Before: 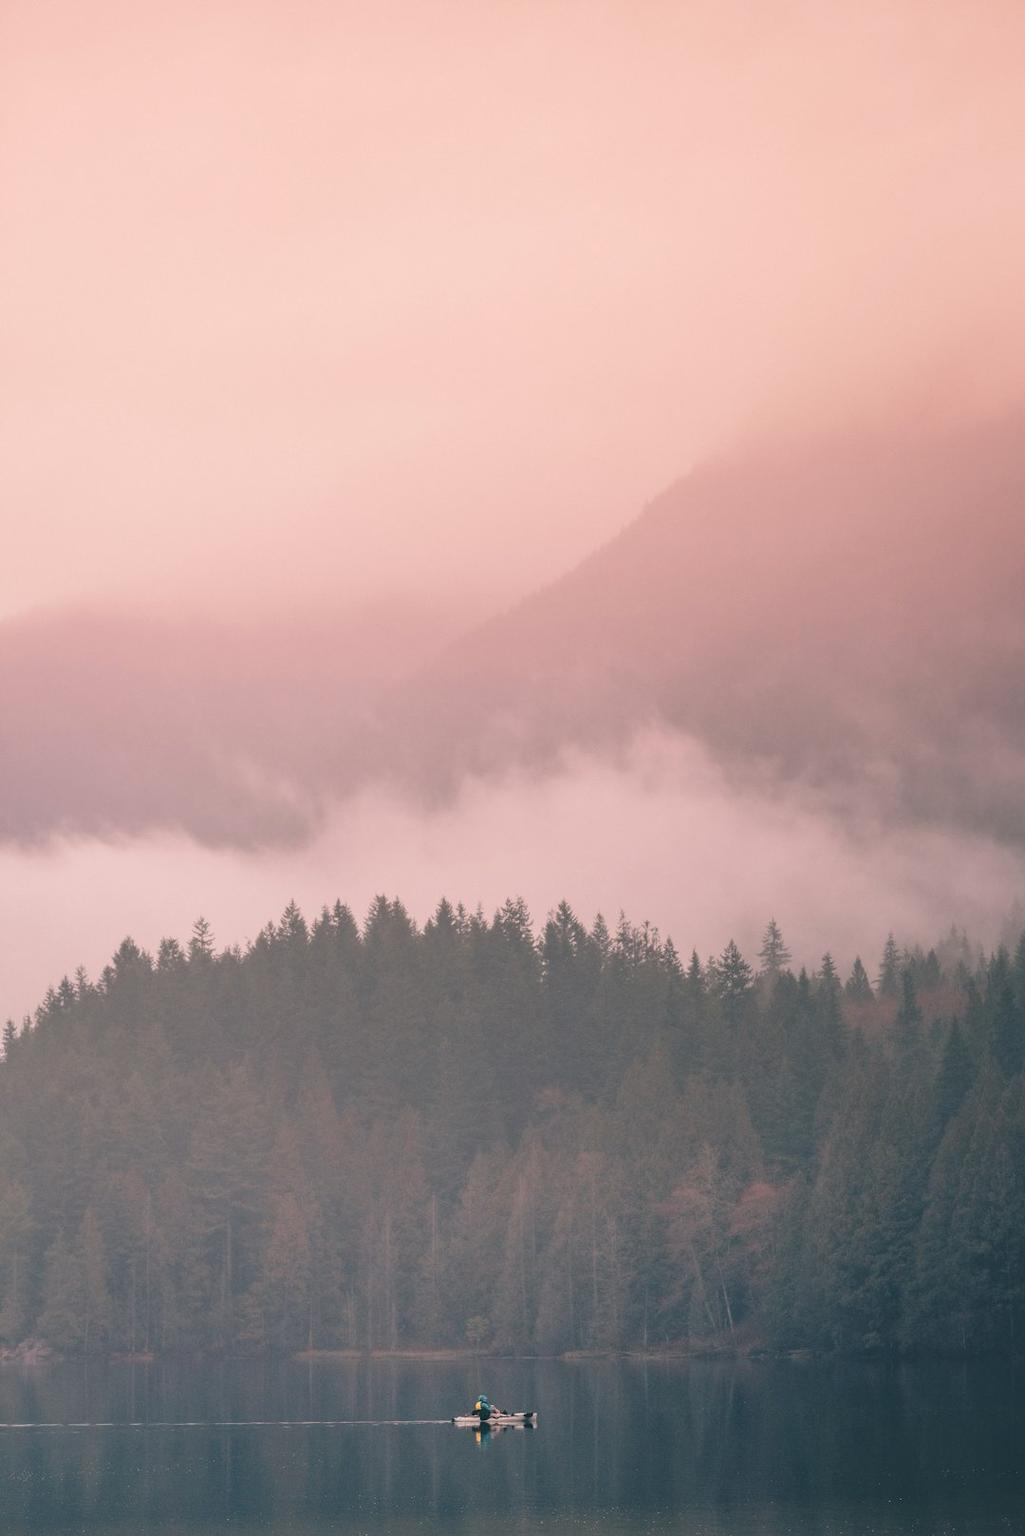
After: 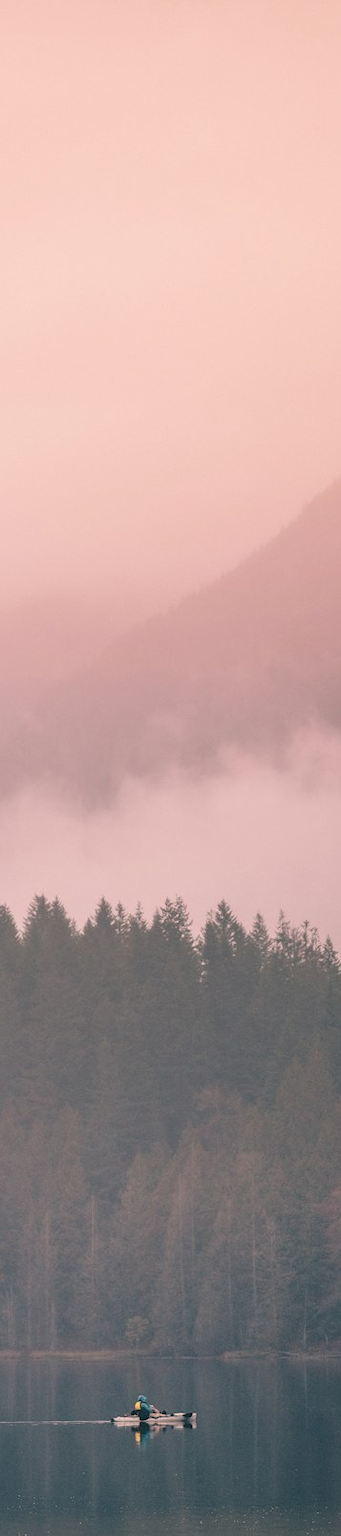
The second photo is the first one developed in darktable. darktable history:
crop: left 33.321%, right 33.272%
